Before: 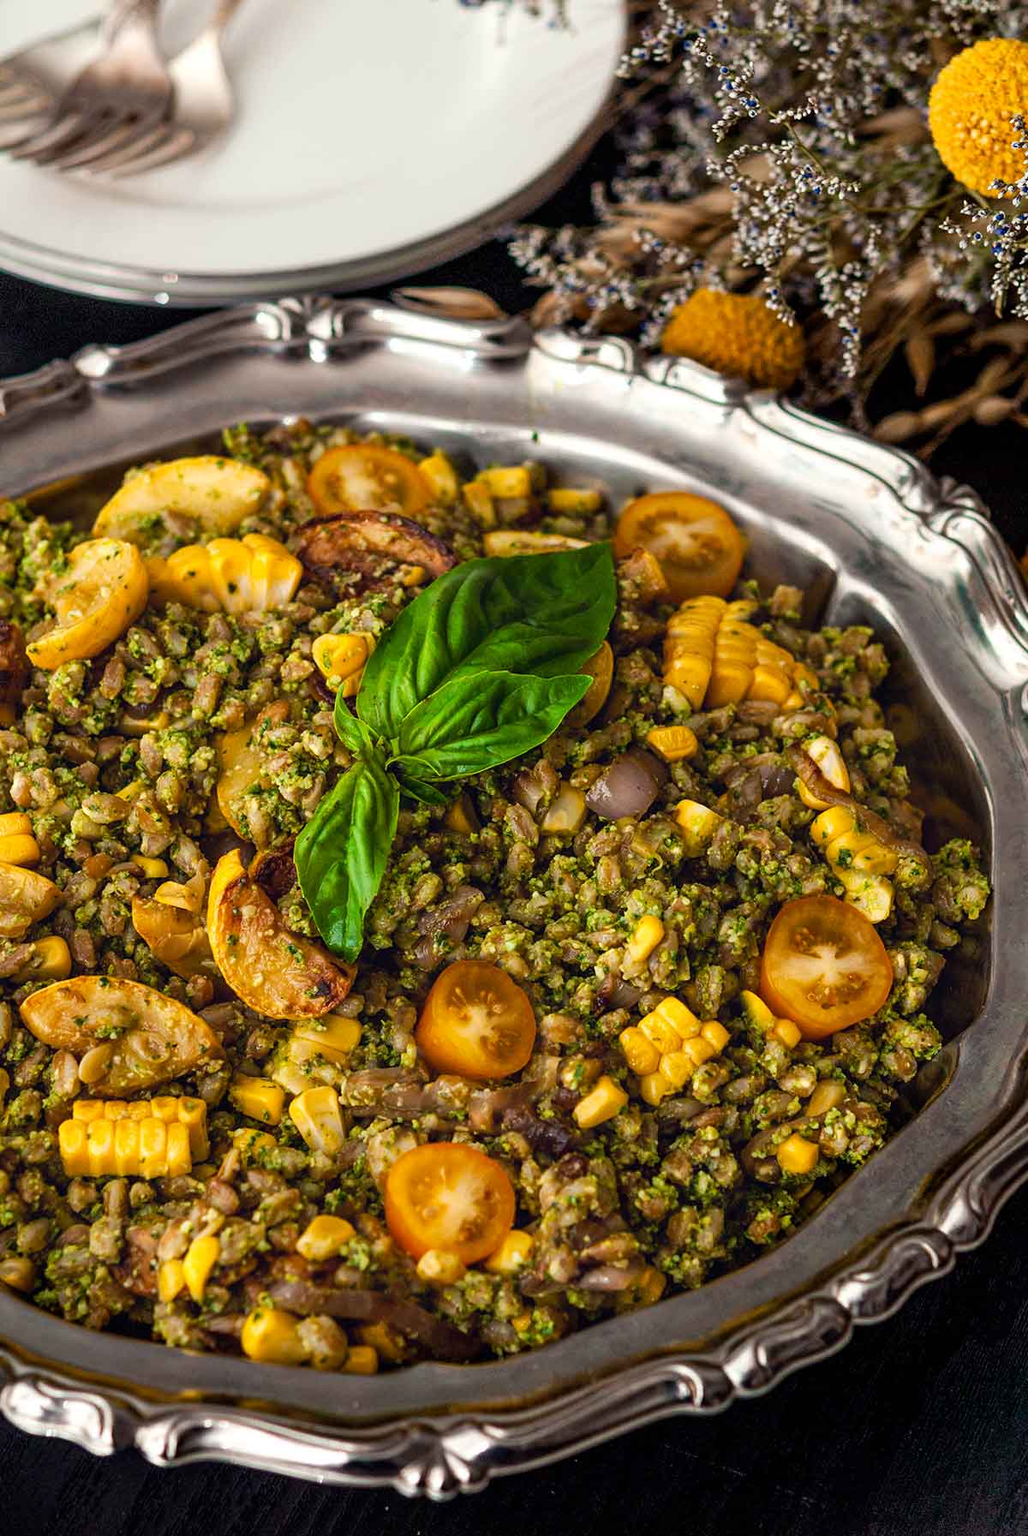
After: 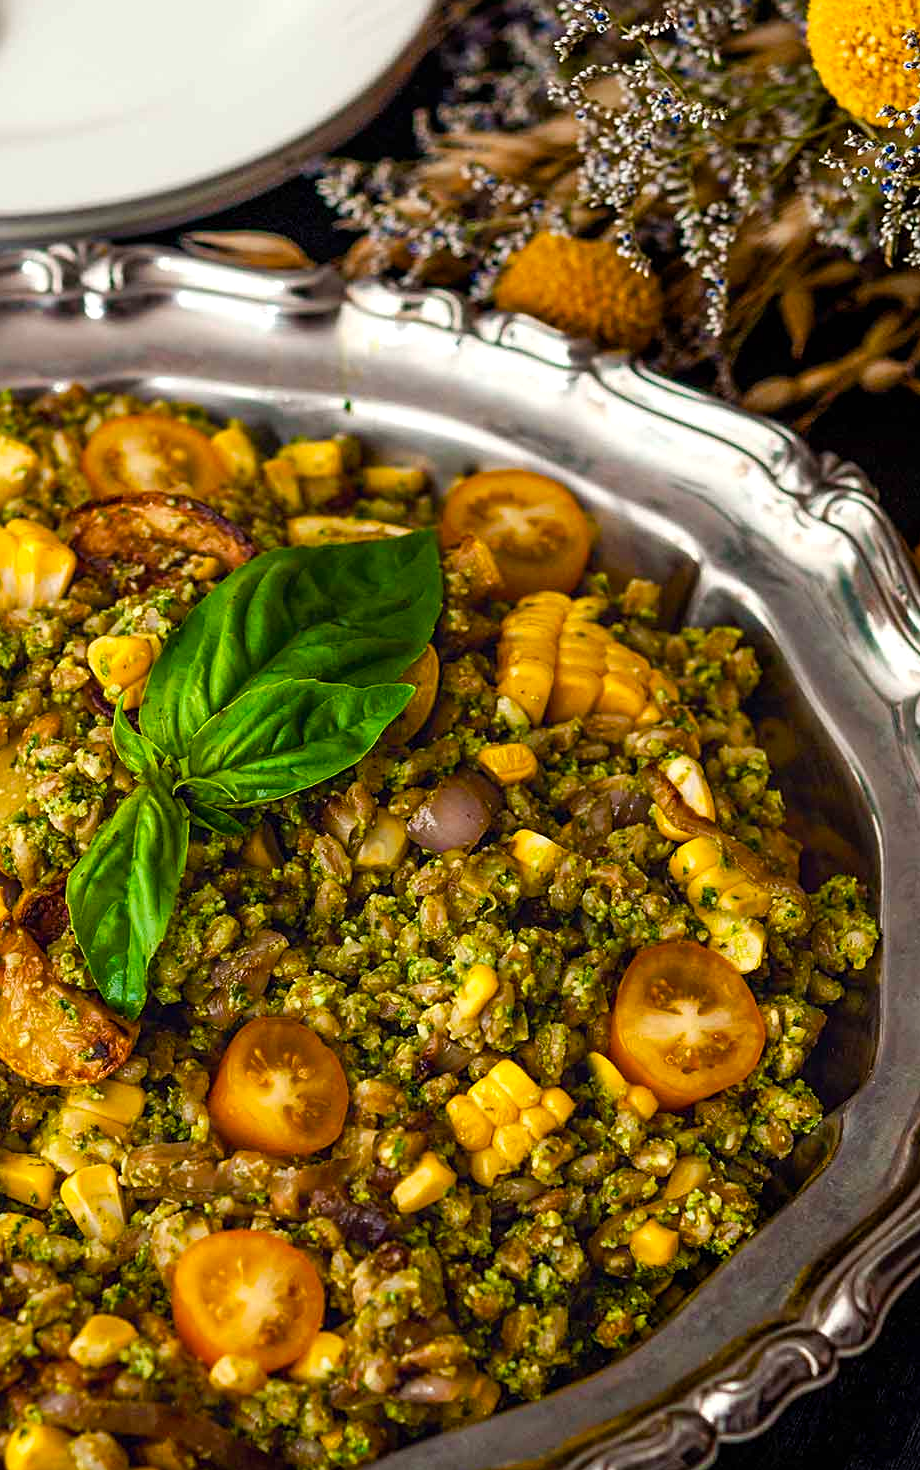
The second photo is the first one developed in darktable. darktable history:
crop: left 23.095%, top 5.827%, bottom 11.854%
sharpen: amount 0.2
color balance rgb: linear chroma grading › global chroma 8.12%, perceptual saturation grading › global saturation 9.07%, perceptual saturation grading › highlights -13.84%, perceptual saturation grading › mid-tones 14.88%, perceptual saturation grading › shadows 22.8%, perceptual brilliance grading › highlights 2.61%, global vibrance 12.07%
